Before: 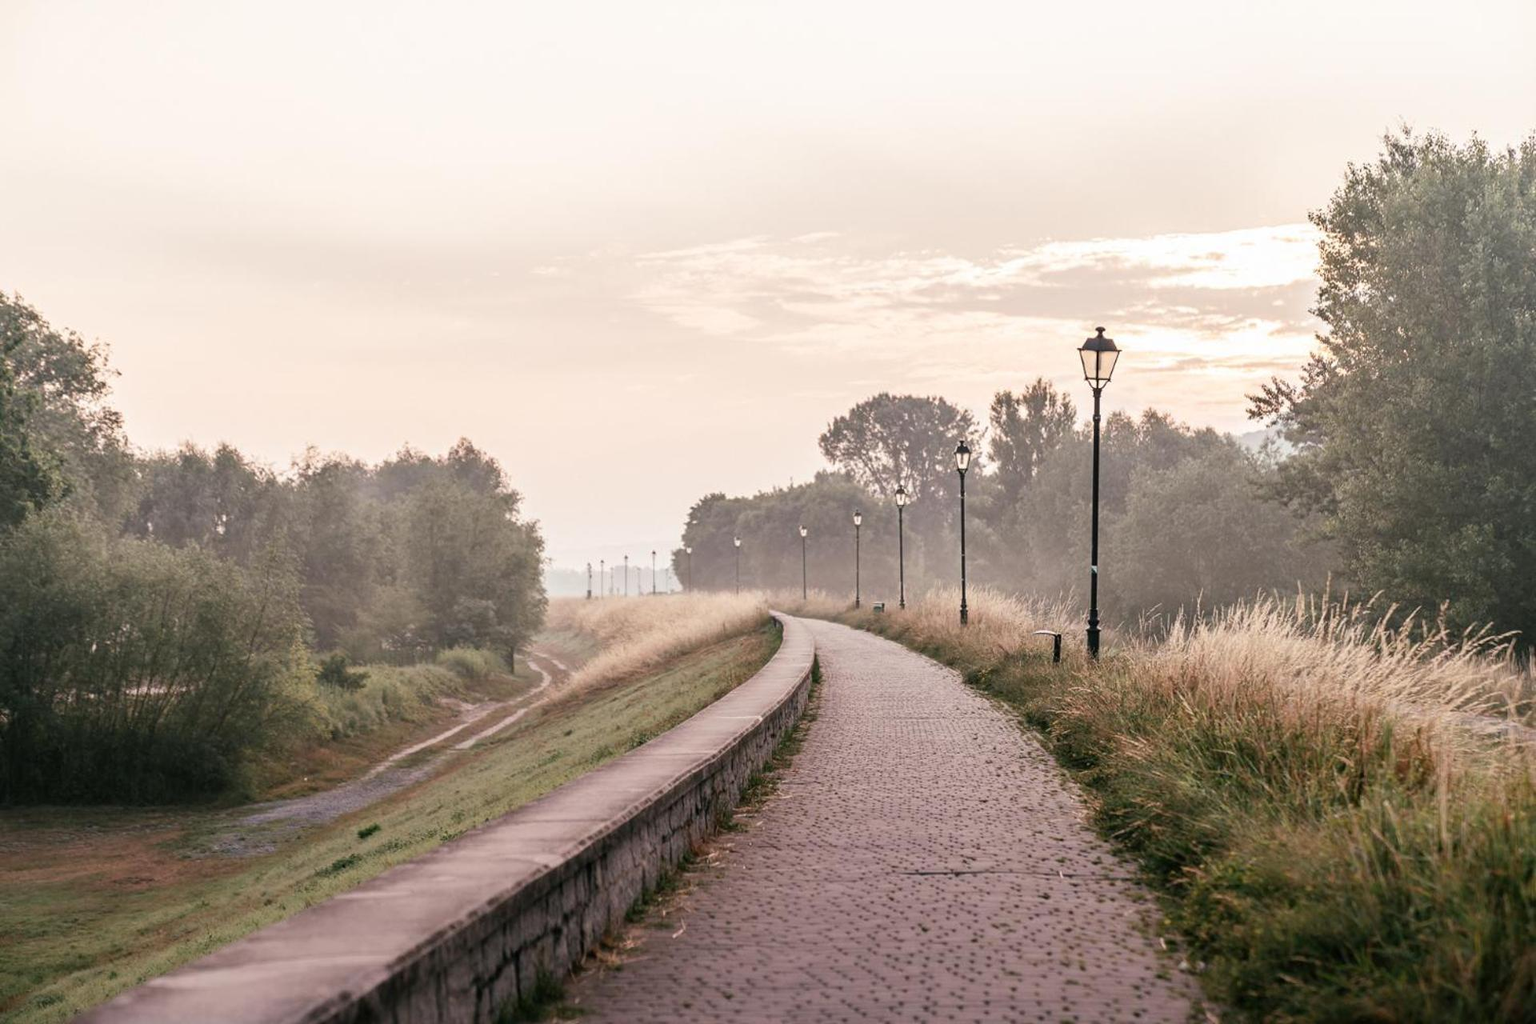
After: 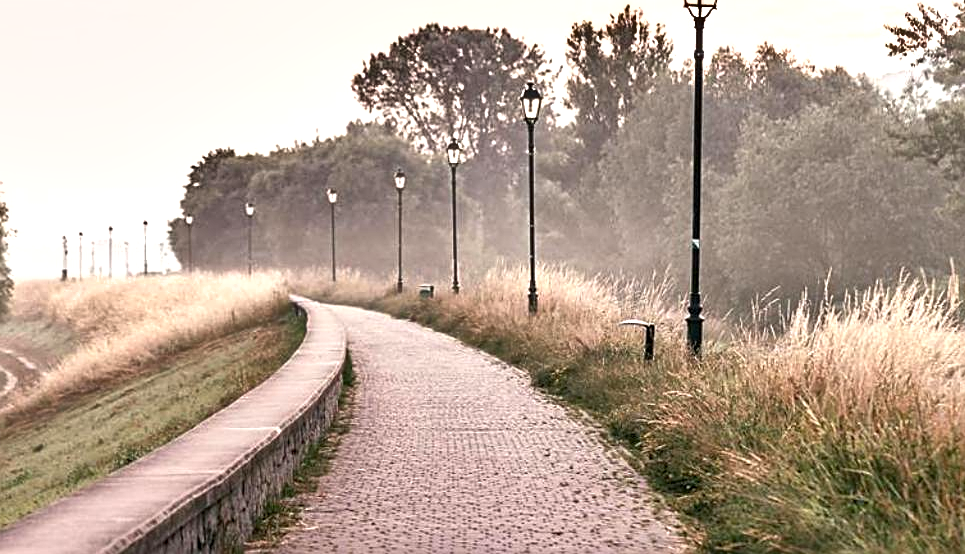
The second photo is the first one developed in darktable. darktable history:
crop: left 35.03%, top 36.625%, right 14.663%, bottom 20.057%
exposure: black level correction 0.001, exposure 0.675 EV, compensate highlight preservation false
shadows and highlights: shadows 5, soften with gaussian
sharpen: on, module defaults
